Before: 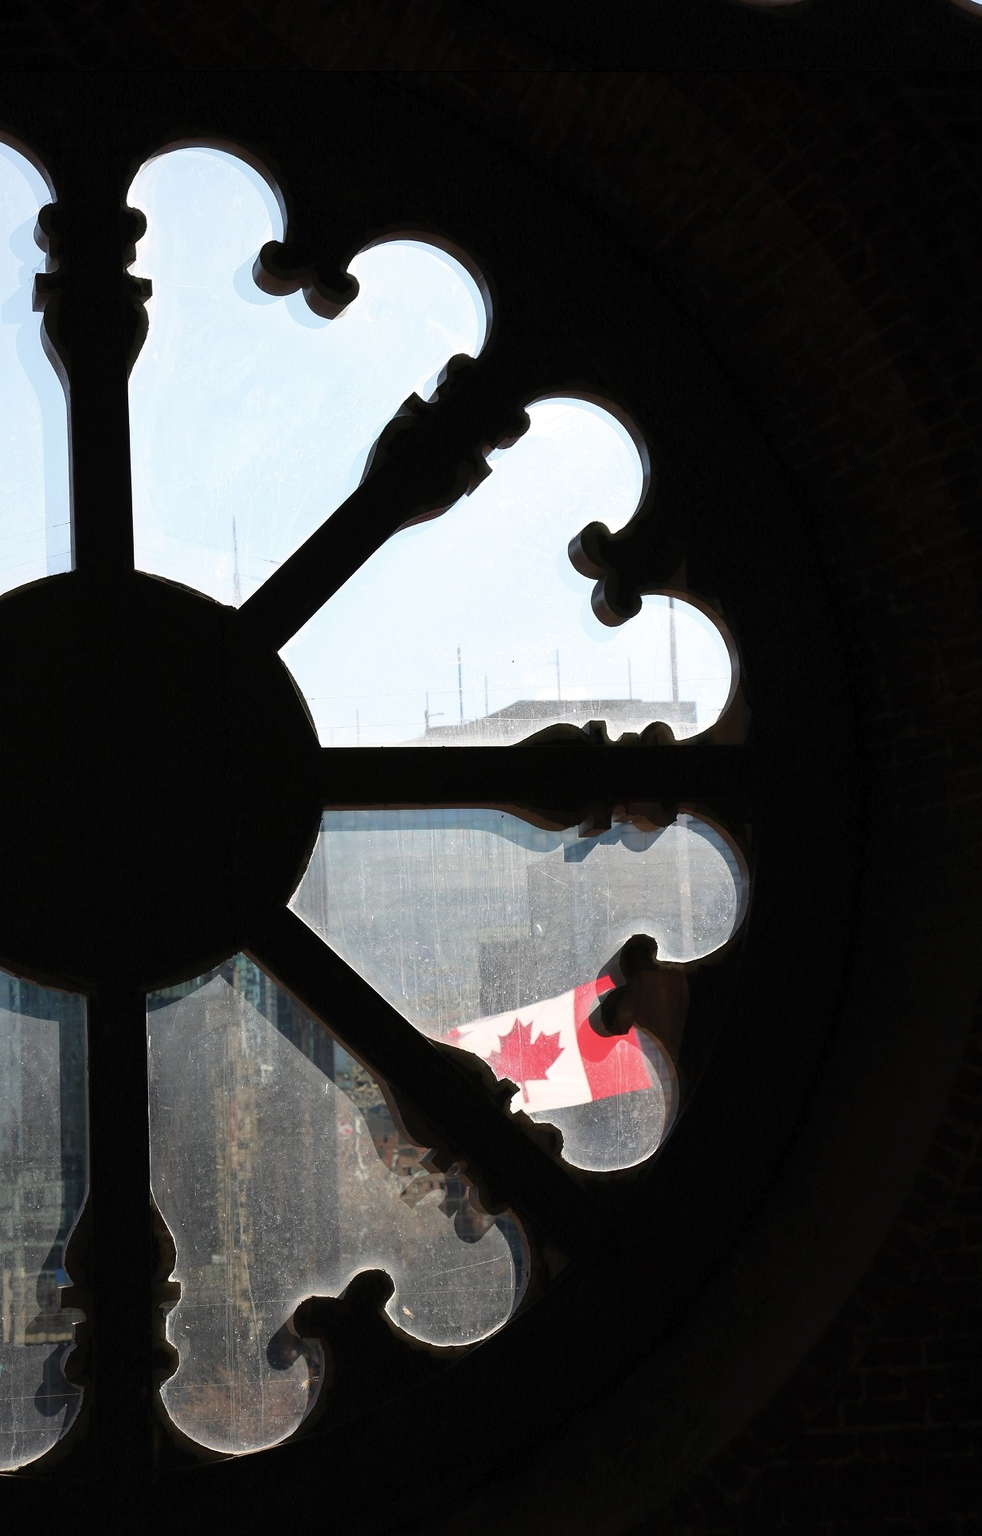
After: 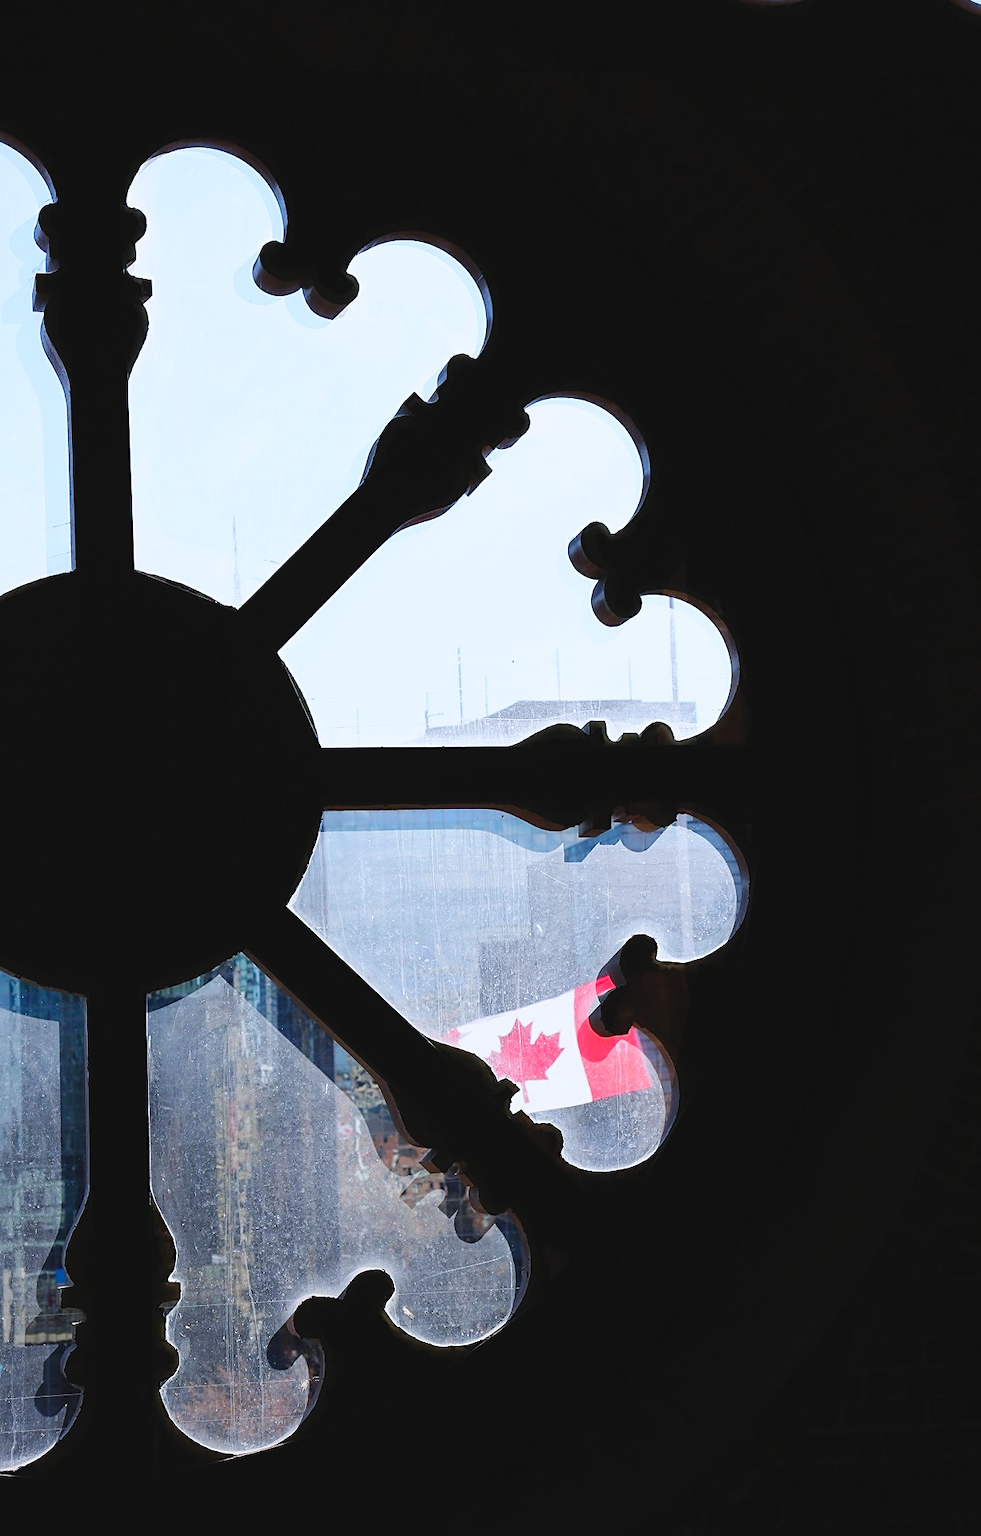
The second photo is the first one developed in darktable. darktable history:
sharpen: on, module defaults
base curve: curves: ch0 [(0, 0) (0.036, 0.025) (0.121, 0.166) (0.206, 0.329) (0.605, 0.79) (1, 1)], preserve colors none
lowpass: radius 0.1, contrast 0.85, saturation 1.1, unbound 0
white balance: red 0.948, green 1.02, blue 1.176
